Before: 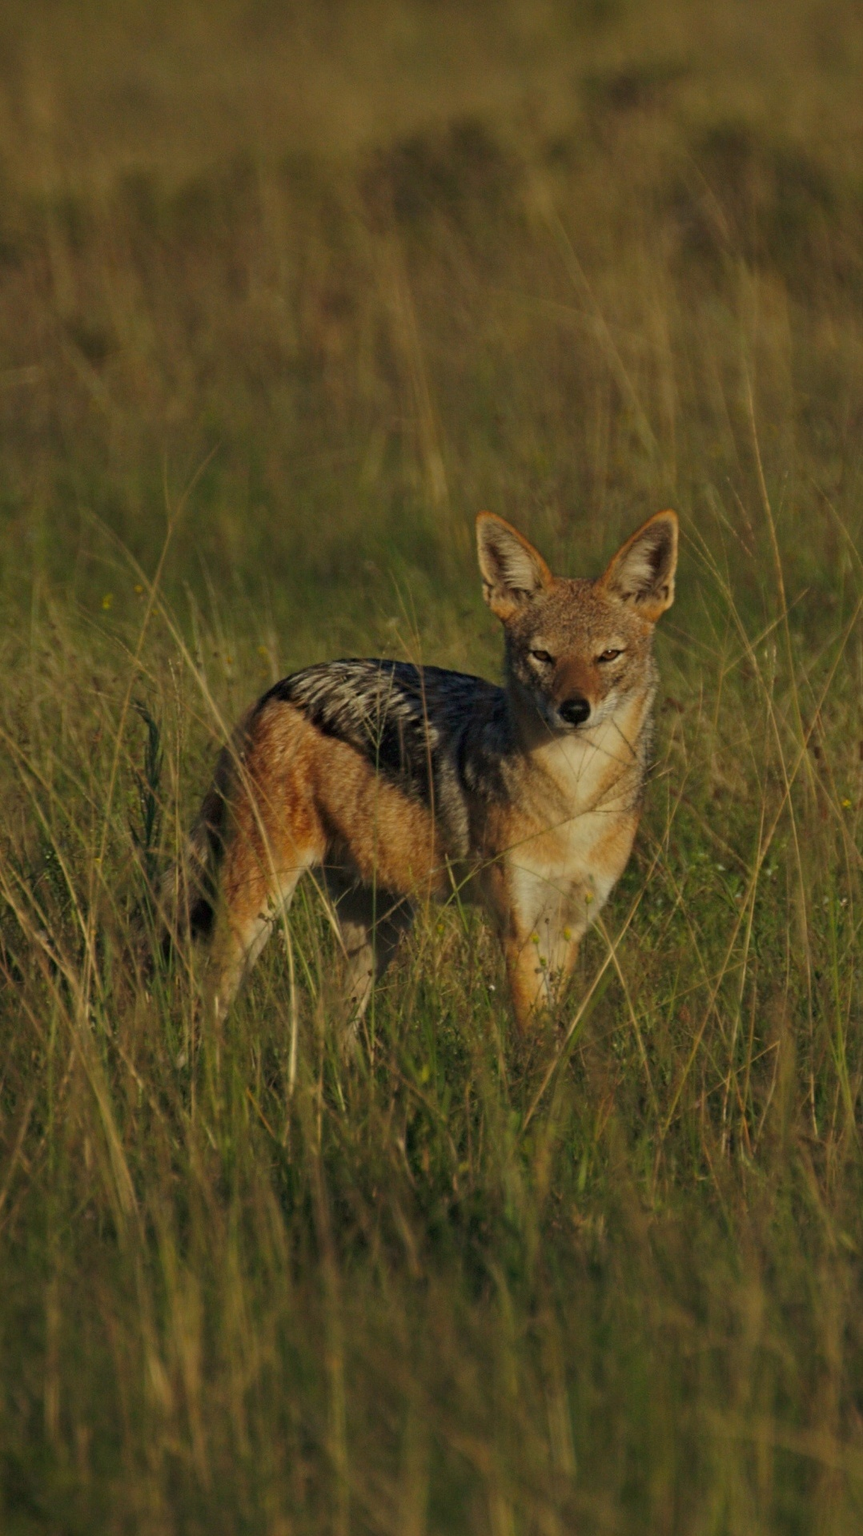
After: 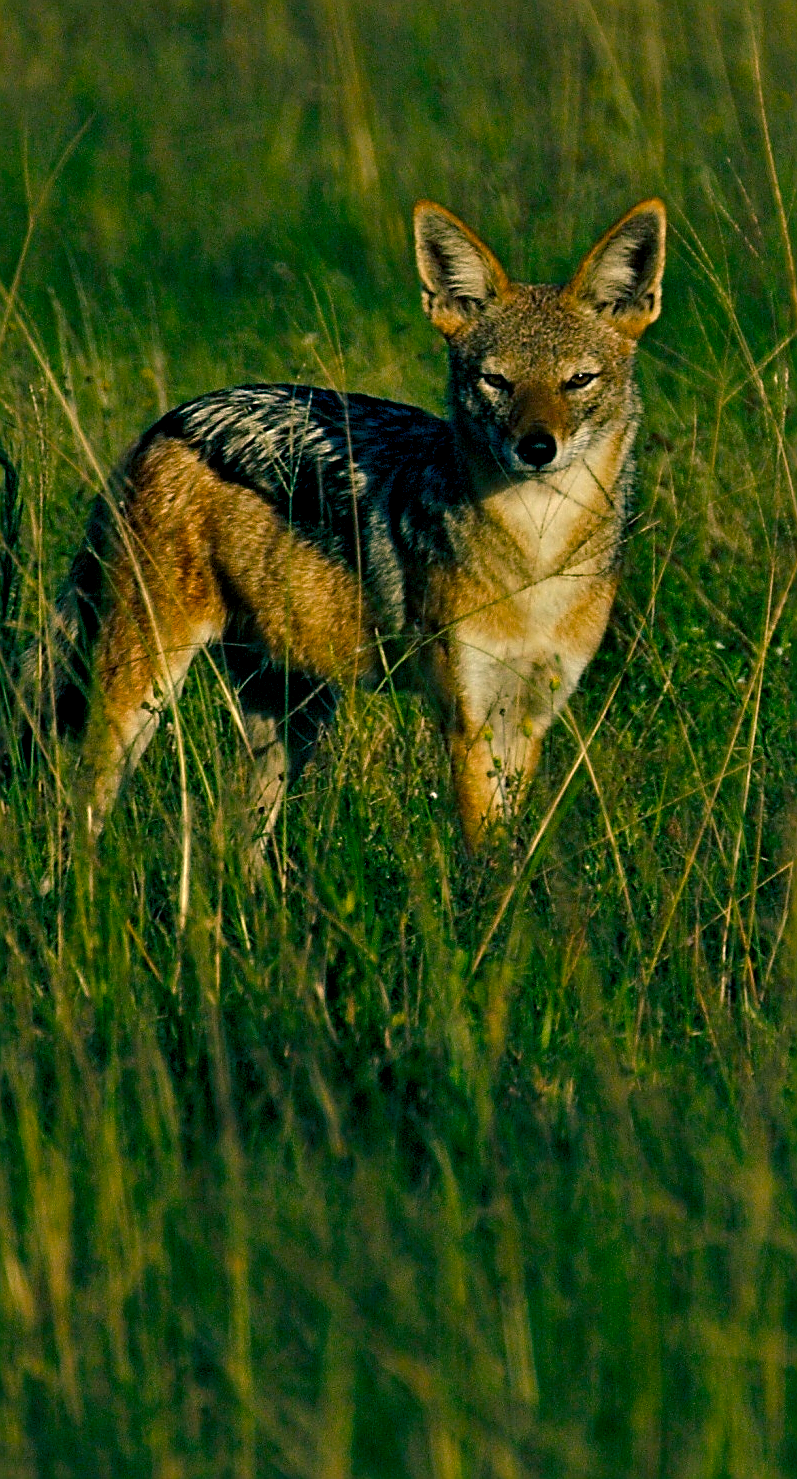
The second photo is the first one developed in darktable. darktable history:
crop: left 16.871%, top 22.857%, right 9.116%
white balance: emerald 1
contrast equalizer: octaves 7, y [[0.6 ×6], [0.55 ×6], [0 ×6], [0 ×6], [0 ×6]]
color balance rgb: shadows lift › luminance -28.76%, shadows lift › chroma 10%, shadows lift › hue 230°, power › chroma 0.5%, power › hue 215°, highlights gain › luminance 7.14%, highlights gain › chroma 1%, highlights gain › hue 50°, global offset › luminance -0.29%, global offset › hue 260°, perceptual saturation grading › global saturation 20%, perceptual saturation grading › highlights -13.92%, perceptual saturation grading › shadows 50%
sharpen: radius 1.4, amount 1.25, threshold 0.7
